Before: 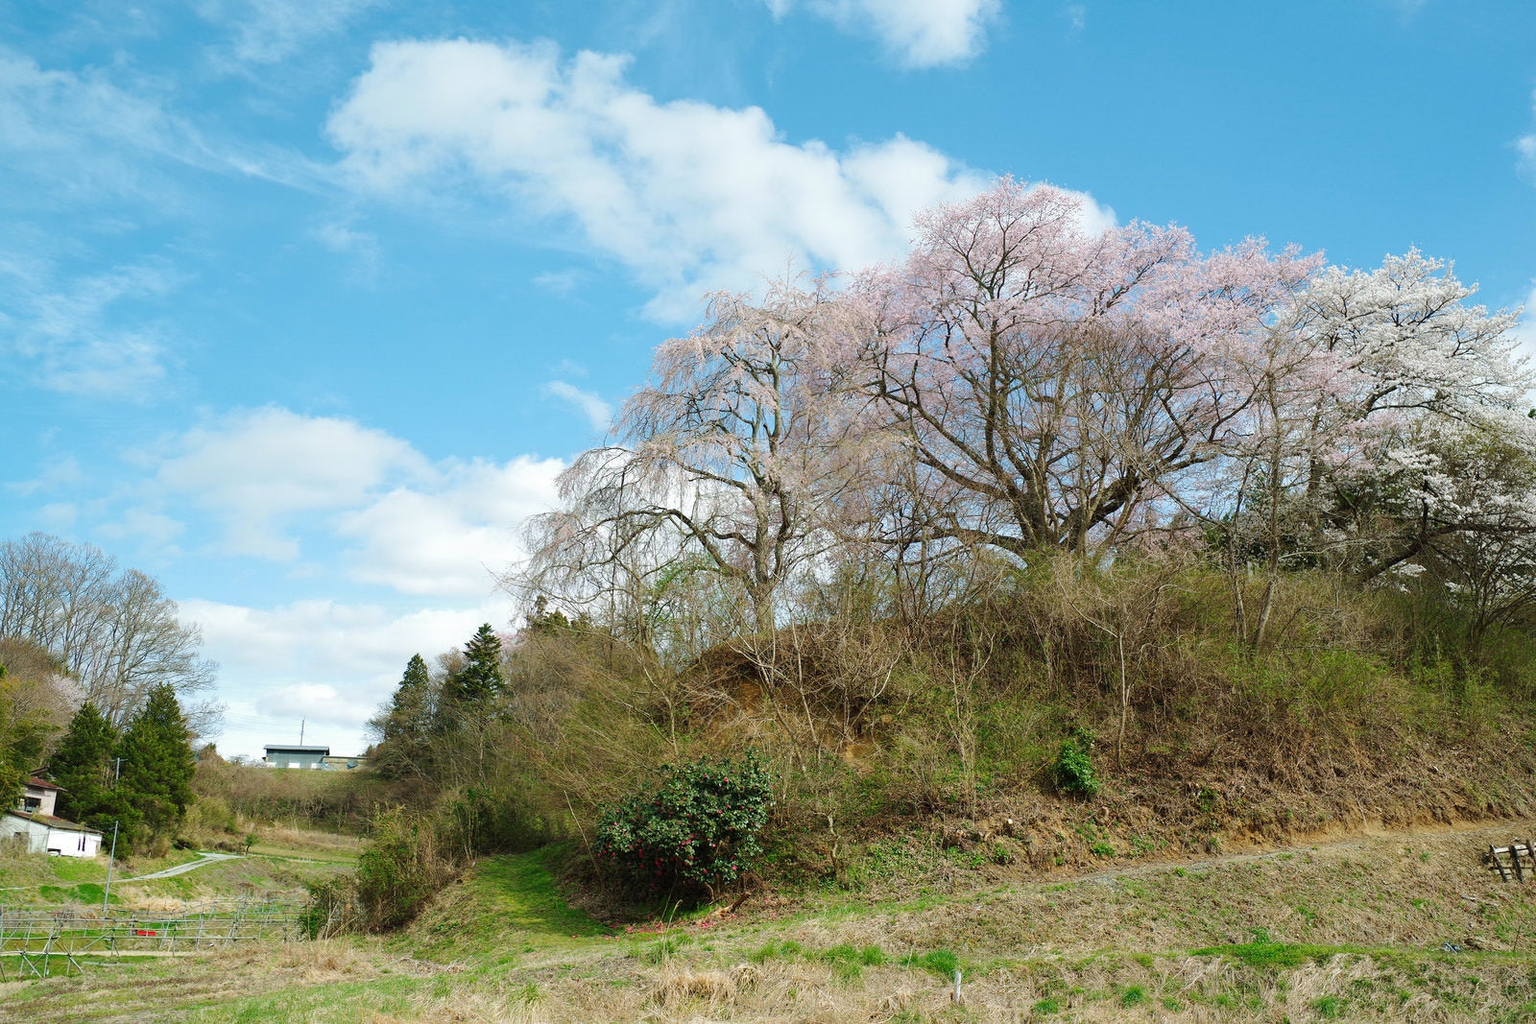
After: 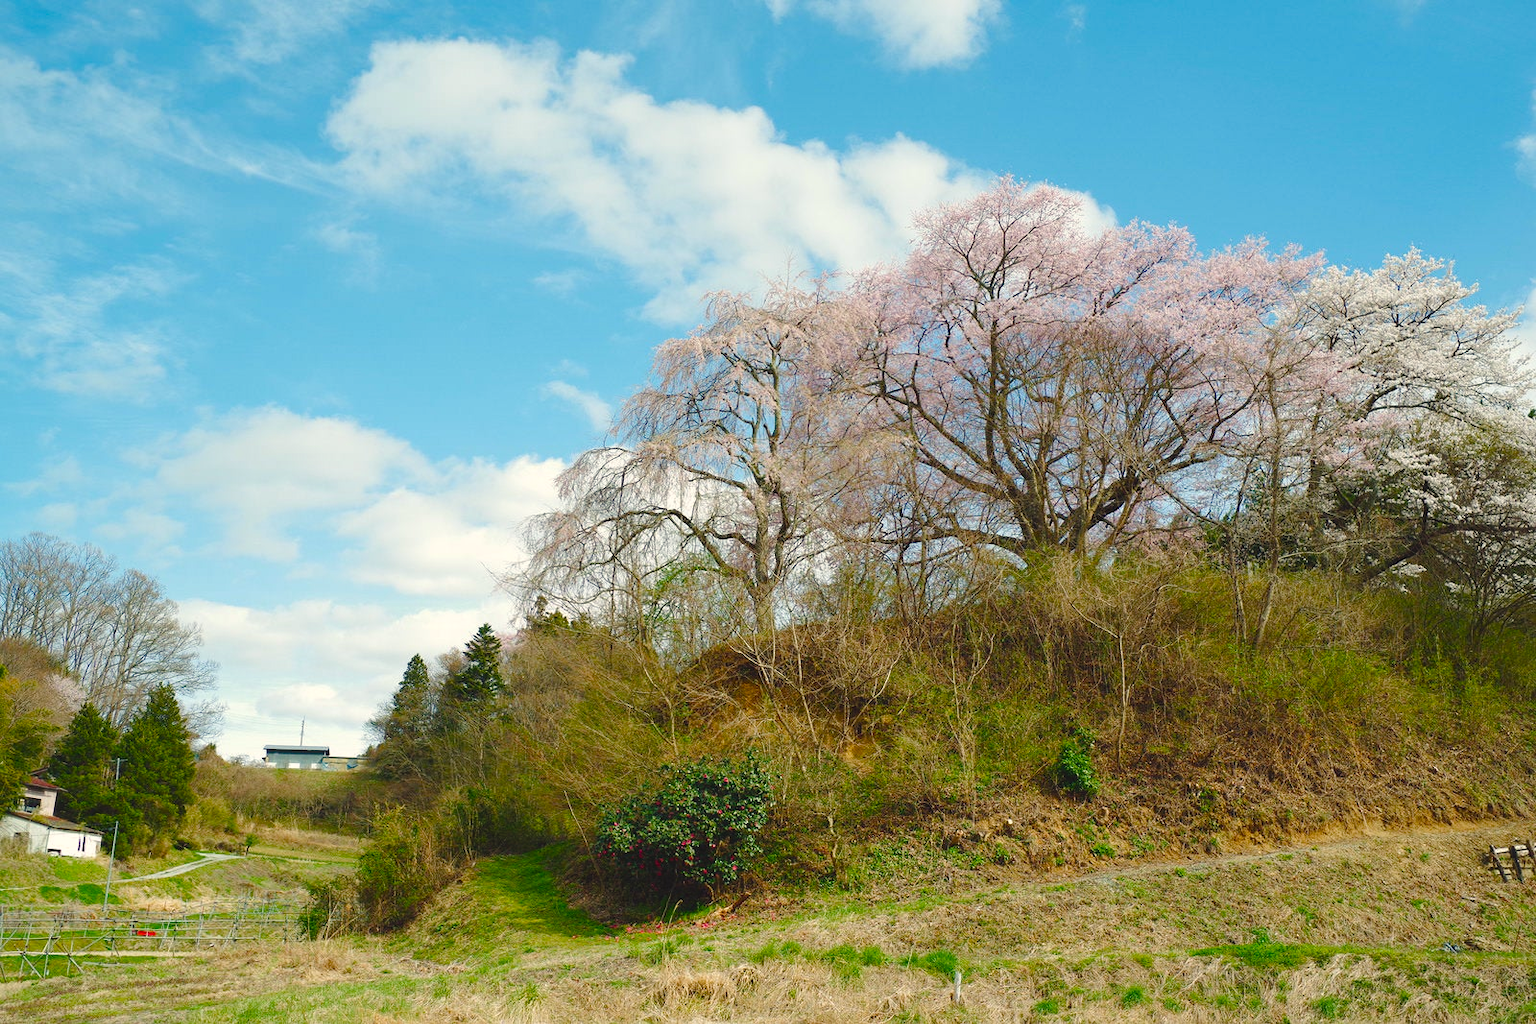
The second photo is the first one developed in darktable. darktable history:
color balance rgb: shadows lift › chroma 3%, shadows lift › hue 280.8°, power › hue 330°, highlights gain › chroma 3%, highlights gain › hue 75.6°, global offset › luminance 0.7%, perceptual saturation grading › global saturation 20%, perceptual saturation grading › highlights -25%, perceptual saturation grading › shadows 50%, global vibrance 20.33%
